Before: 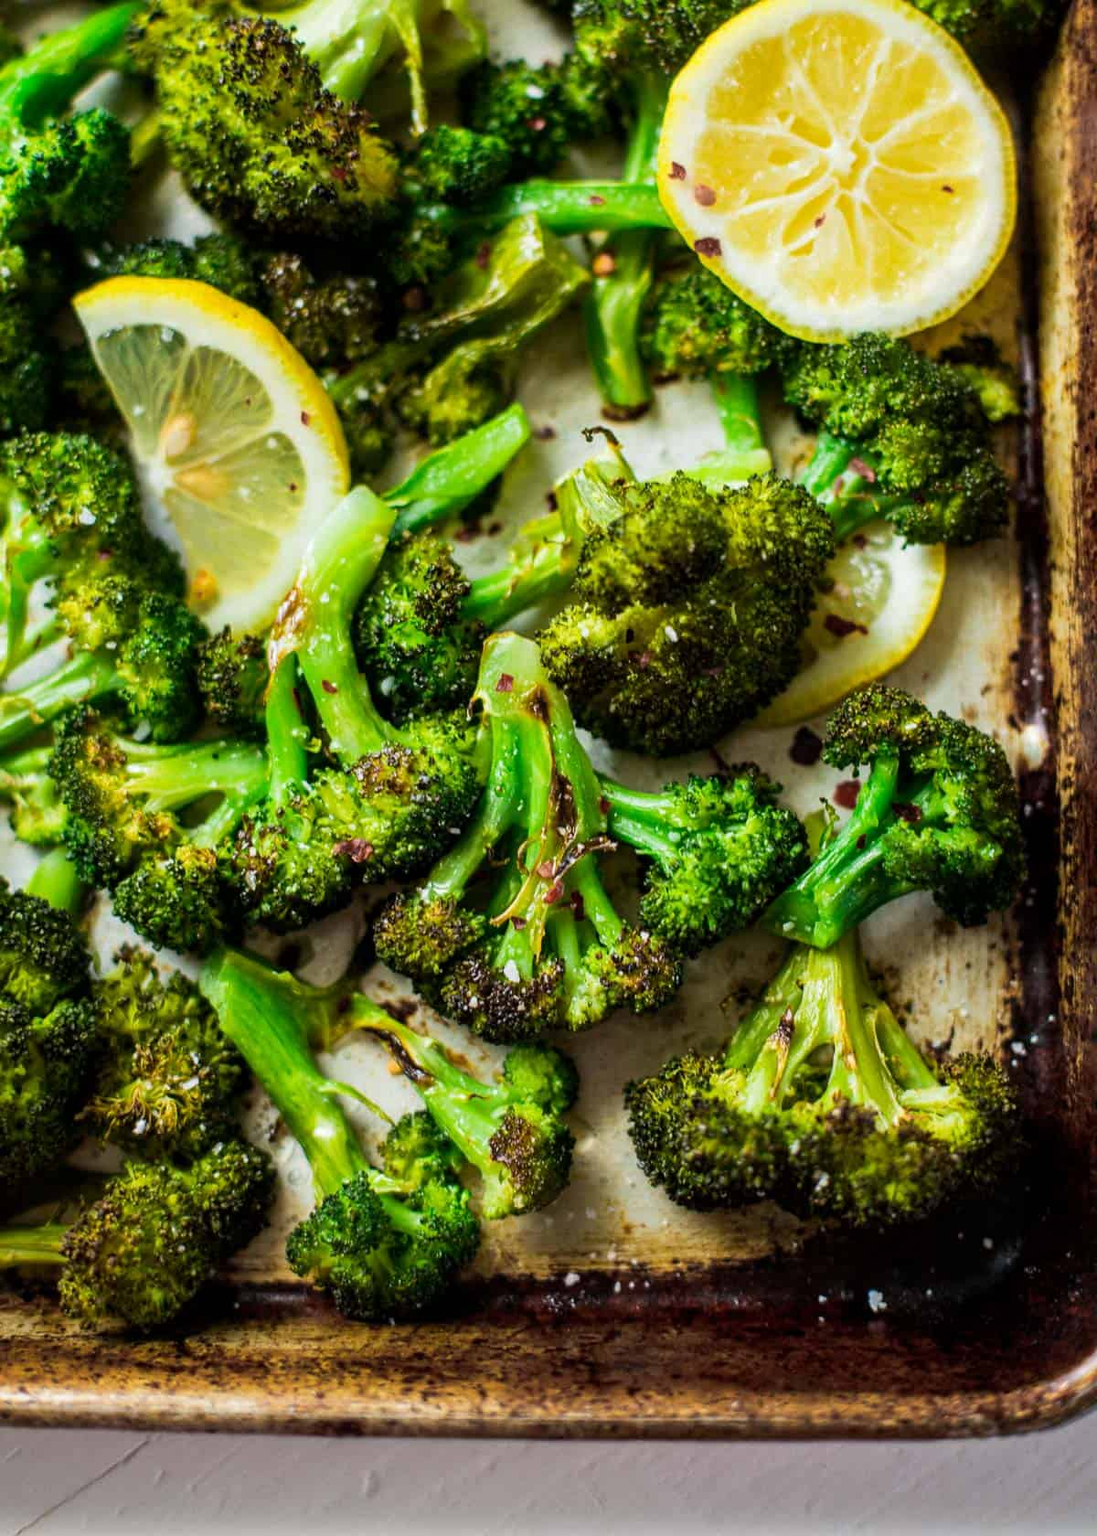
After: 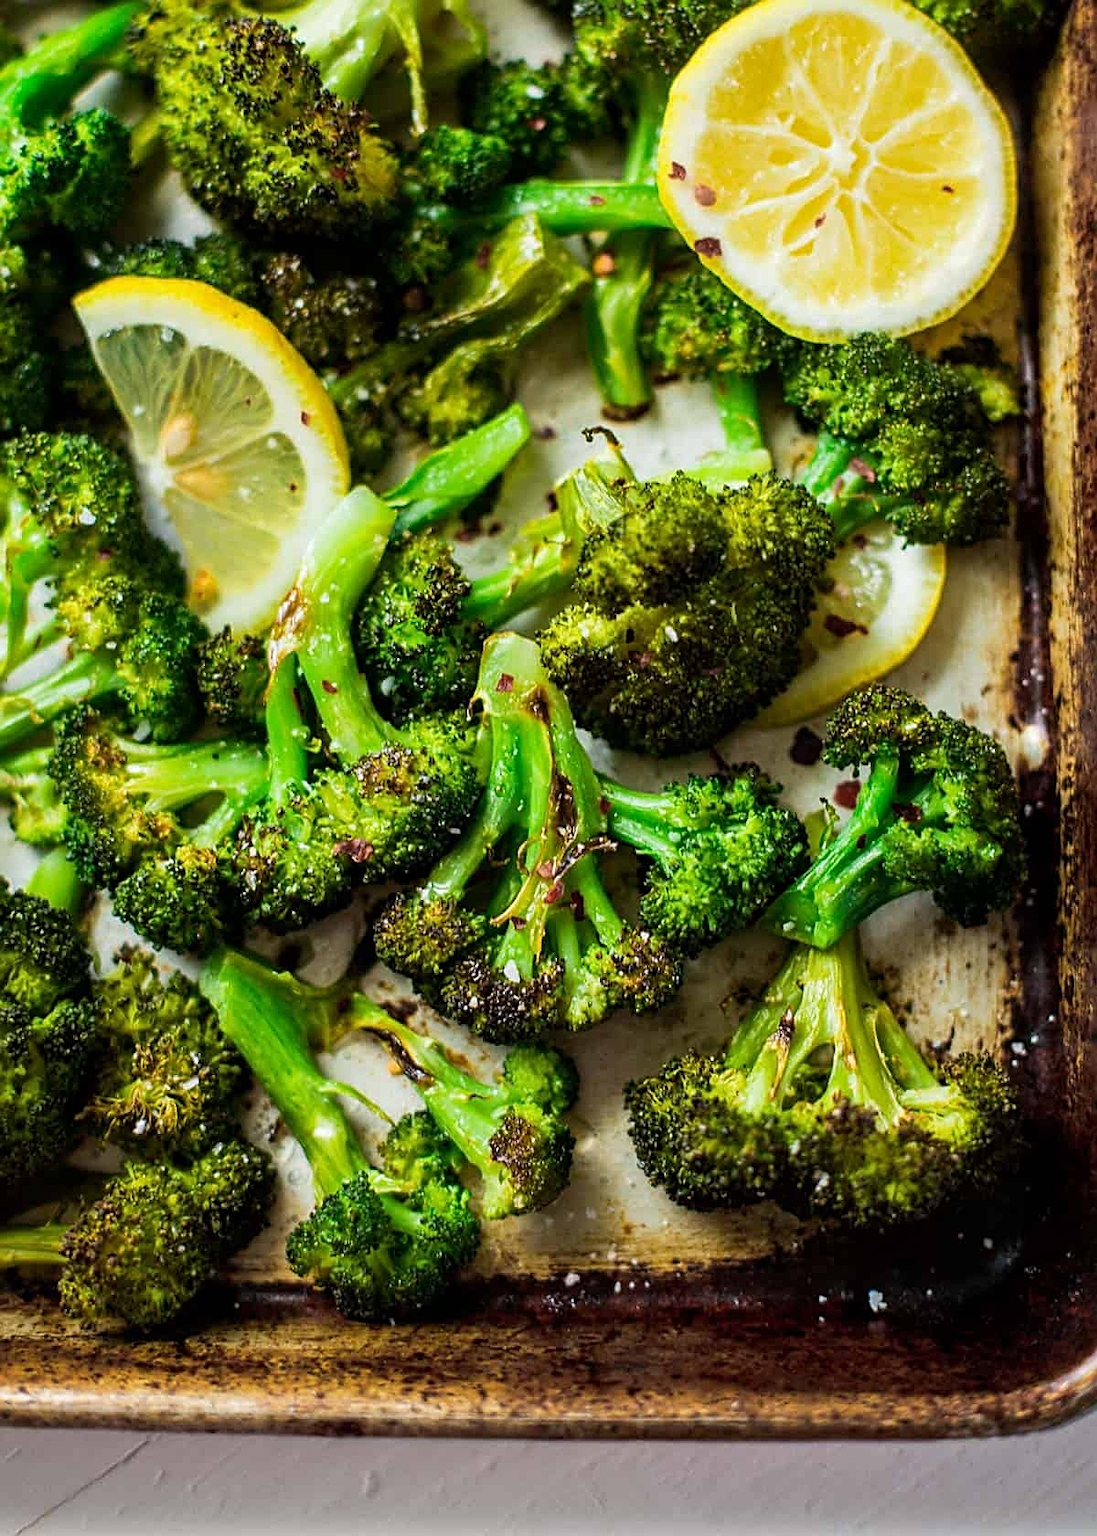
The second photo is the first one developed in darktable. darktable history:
sharpen: amount 0.493
